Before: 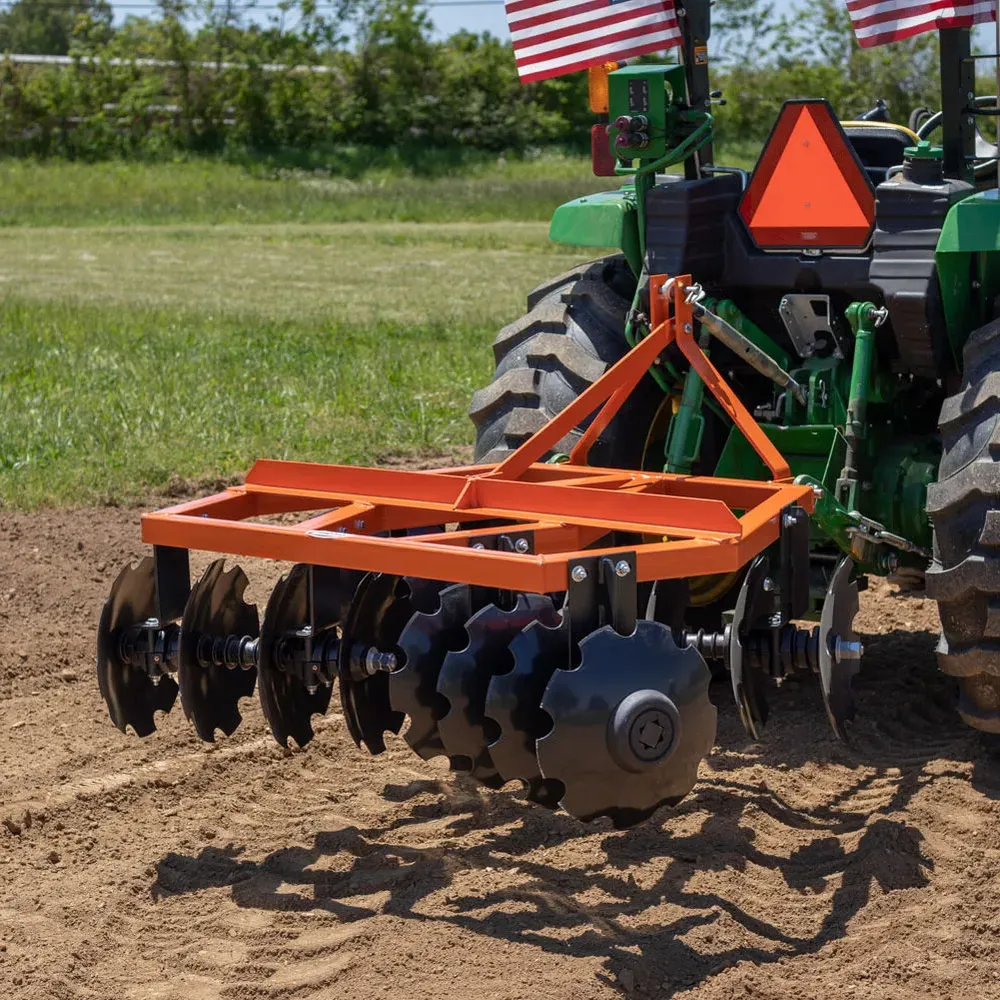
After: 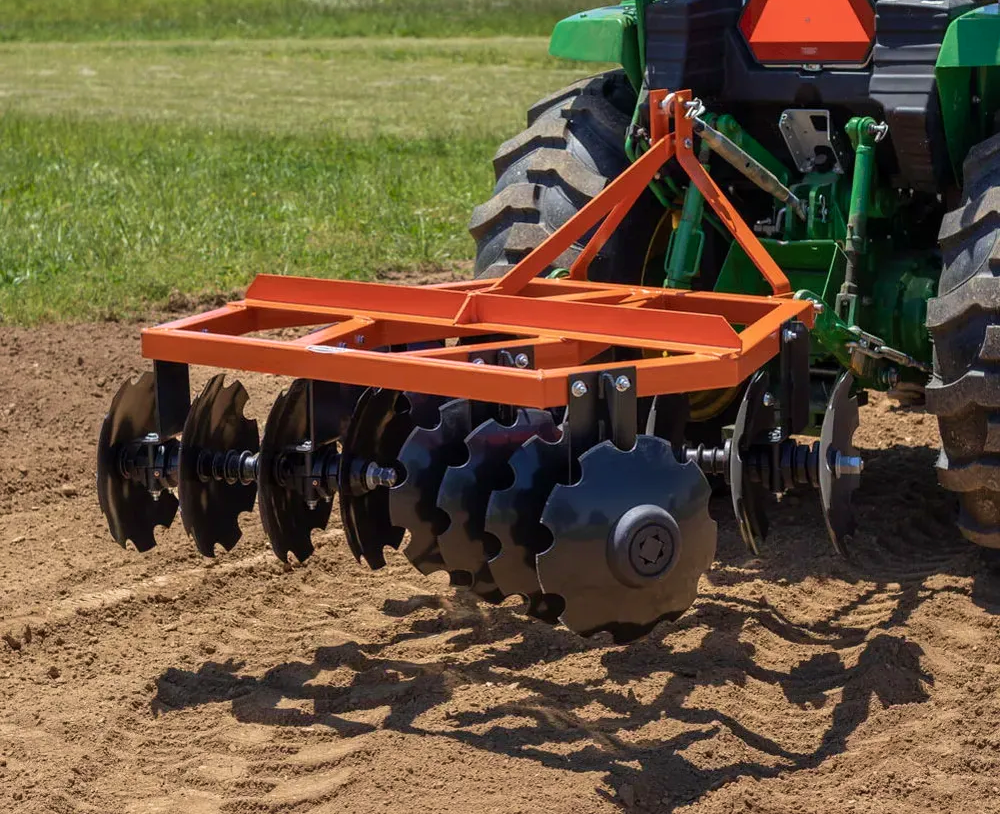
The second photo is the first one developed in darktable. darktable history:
velvia: on, module defaults
crop and rotate: top 18.507%
